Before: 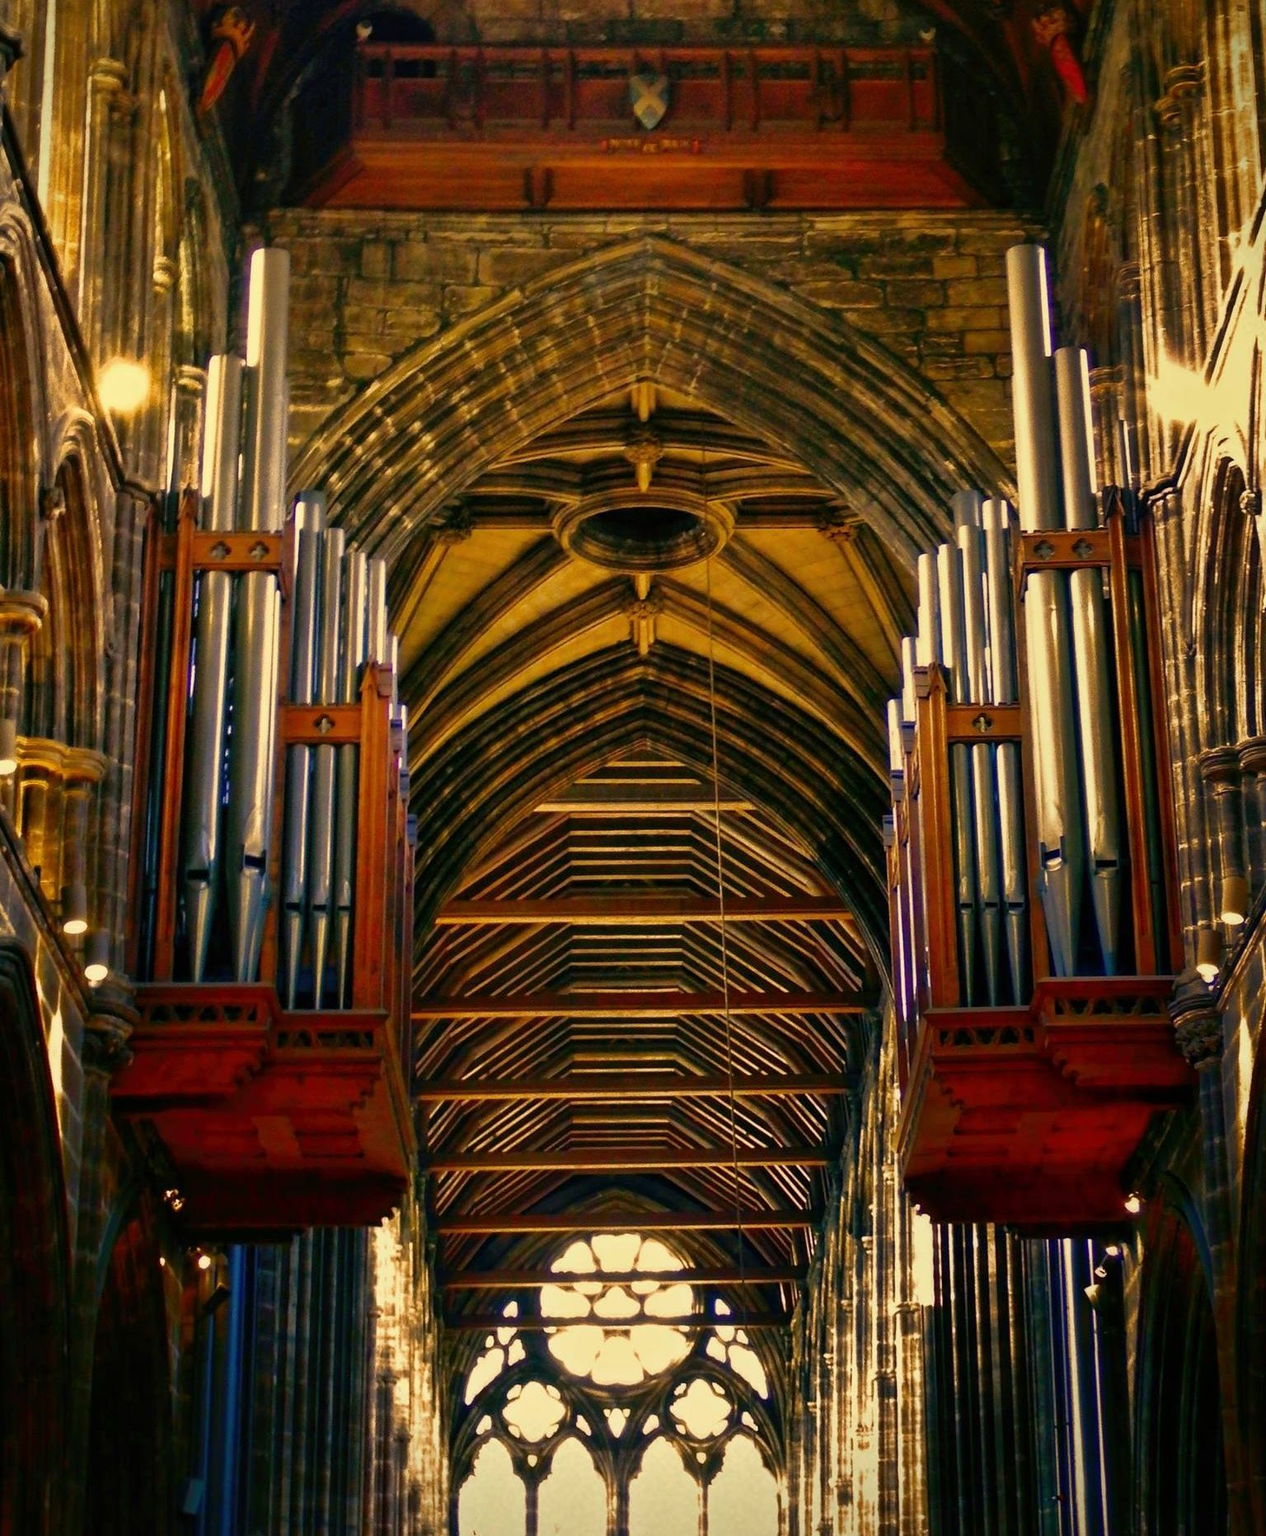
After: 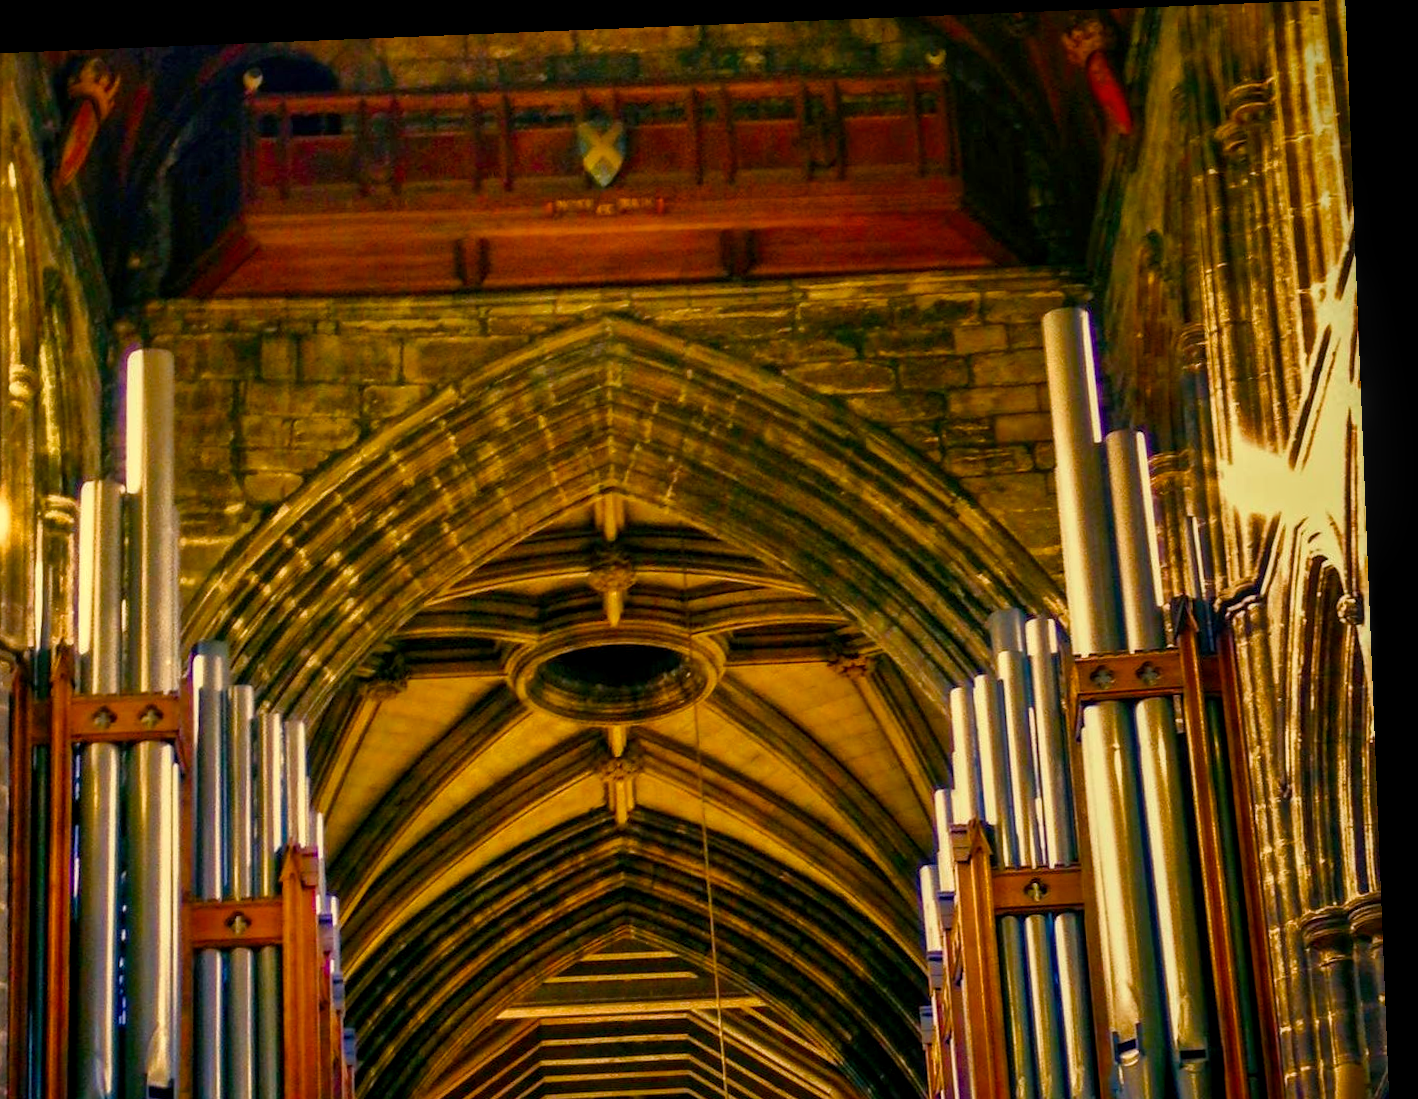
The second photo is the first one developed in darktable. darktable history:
color balance rgb: perceptual saturation grading › global saturation 35%, perceptual saturation grading › highlights -30%, perceptual saturation grading › shadows 35%, perceptual brilliance grading › global brilliance 3%, perceptual brilliance grading › highlights -3%, perceptual brilliance grading › shadows 3%
local contrast: on, module defaults
crop and rotate: left 11.812%, bottom 42.776%
rotate and perspective: rotation -2.29°, automatic cropping off
